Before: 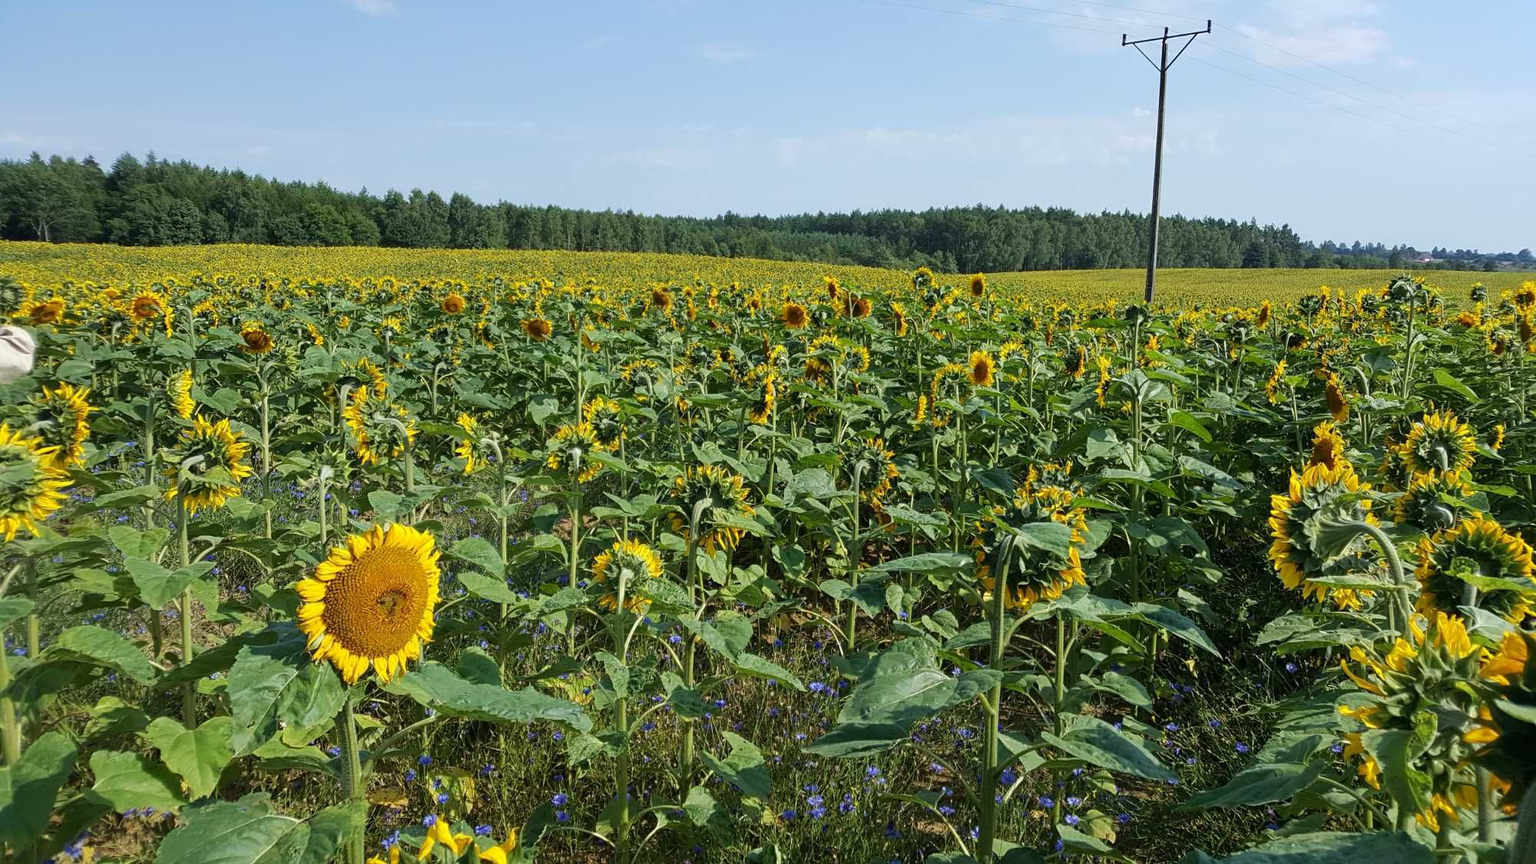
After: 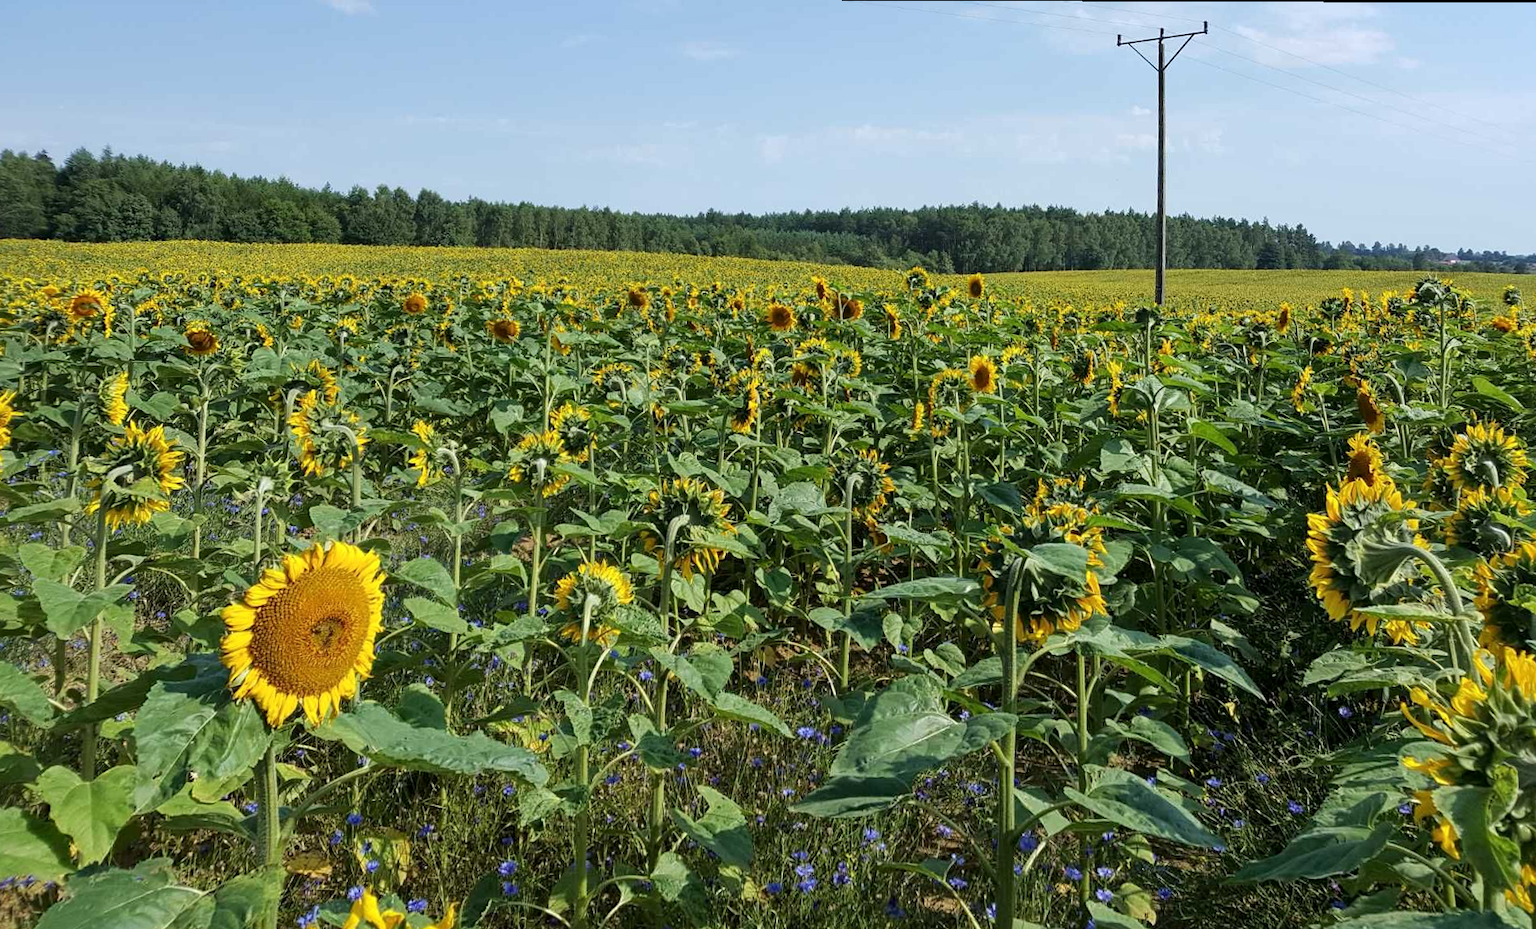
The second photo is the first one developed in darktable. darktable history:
rotate and perspective: rotation 0.215°, lens shift (vertical) -0.139, crop left 0.069, crop right 0.939, crop top 0.002, crop bottom 0.996
crop: left 1.743%, right 0.268%, bottom 2.011%
local contrast: mode bilateral grid, contrast 20, coarseness 50, detail 120%, midtone range 0.2
